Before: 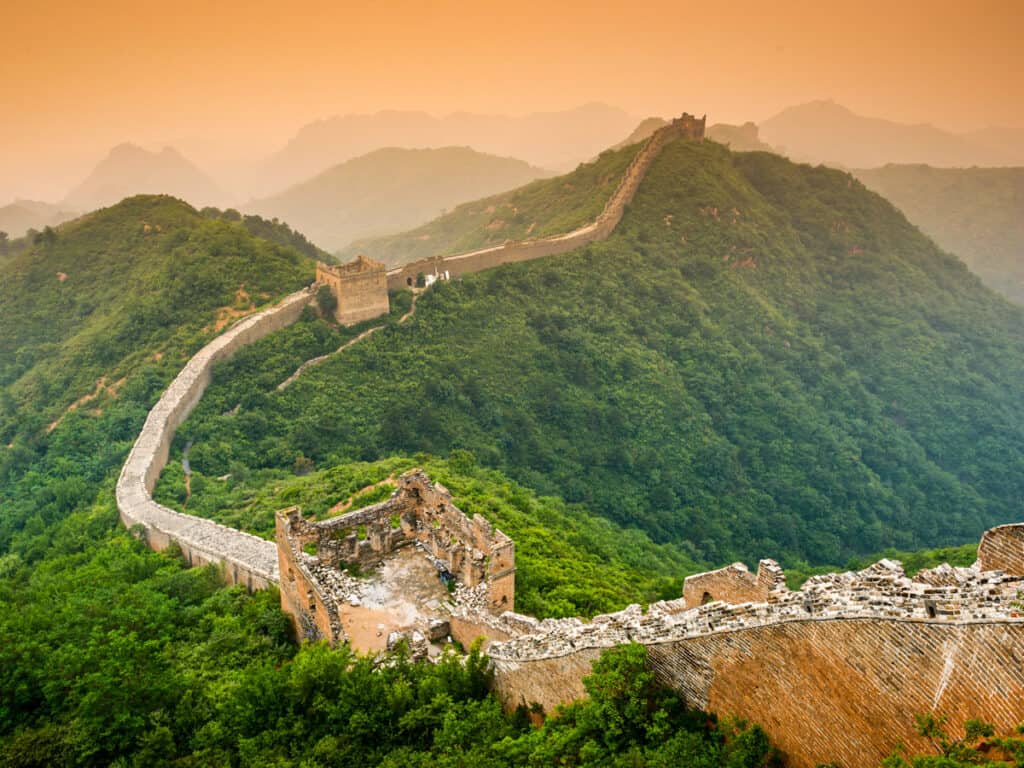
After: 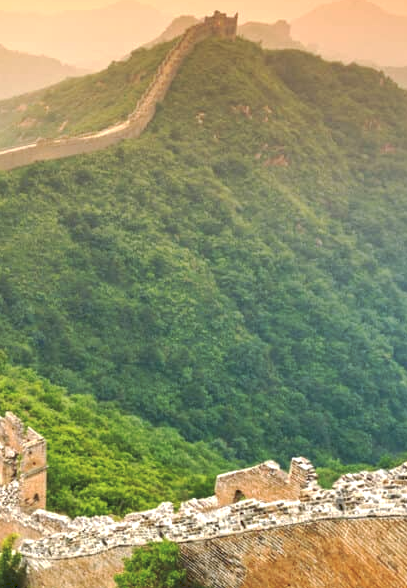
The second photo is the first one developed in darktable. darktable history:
exposure: black level correction 0.001, exposure 0.5 EV, compensate exposure bias true, compensate highlight preservation false
crop: left 45.721%, top 13.393%, right 14.118%, bottom 10.01%
tone curve: curves: ch0 [(0, 0) (0.003, 0.125) (0.011, 0.139) (0.025, 0.155) (0.044, 0.174) (0.069, 0.192) (0.1, 0.211) (0.136, 0.234) (0.177, 0.262) (0.224, 0.296) (0.277, 0.337) (0.335, 0.385) (0.399, 0.436) (0.468, 0.5) (0.543, 0.573) (0.623, 0.644) (0.709, 0.713) (0.801, 0.791) (0.898, 0.881) (1, 1)], preserve colors none
